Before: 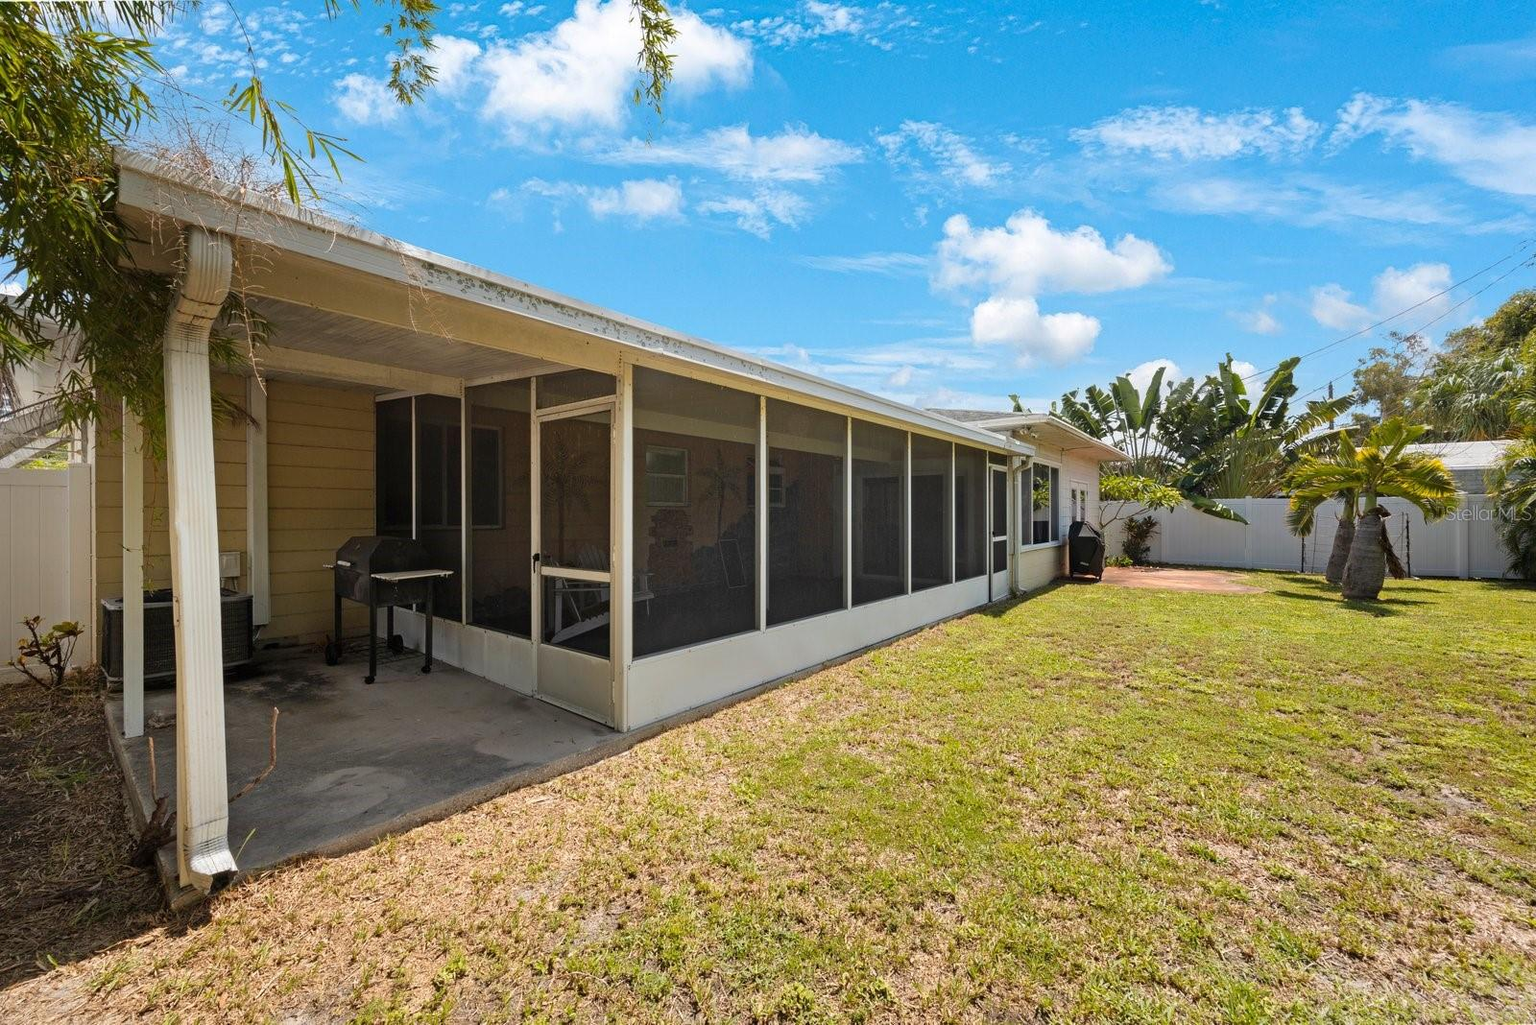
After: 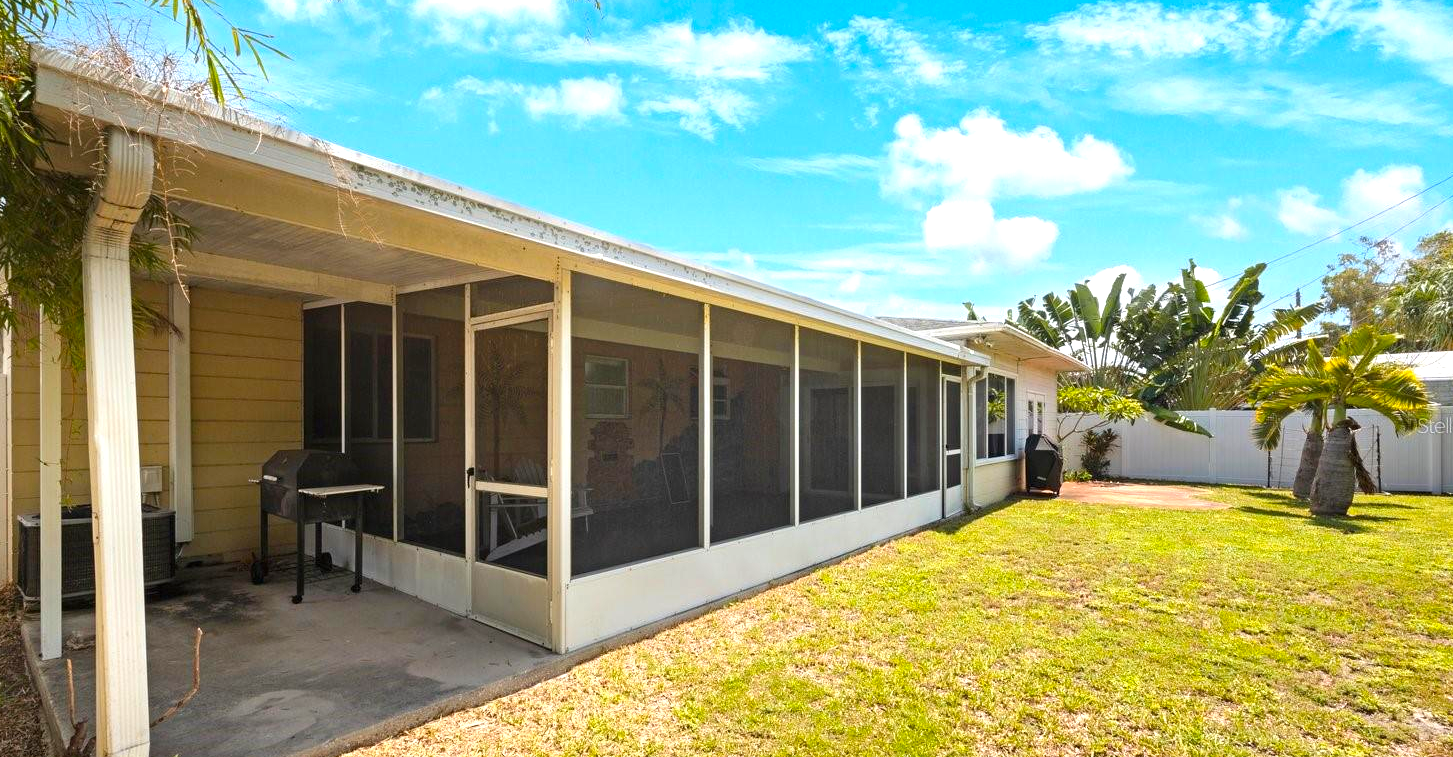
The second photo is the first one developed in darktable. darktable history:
exposure: black level correction 0, exposure 0.701 EV, compensate highlight preservation false
crop: left 5.529%, top 10.241%, right 3.615%, bottom 18.858%
color balance rgb: perceptual saturation grading › global saturation 14.795%, global vibrance 3.204%
